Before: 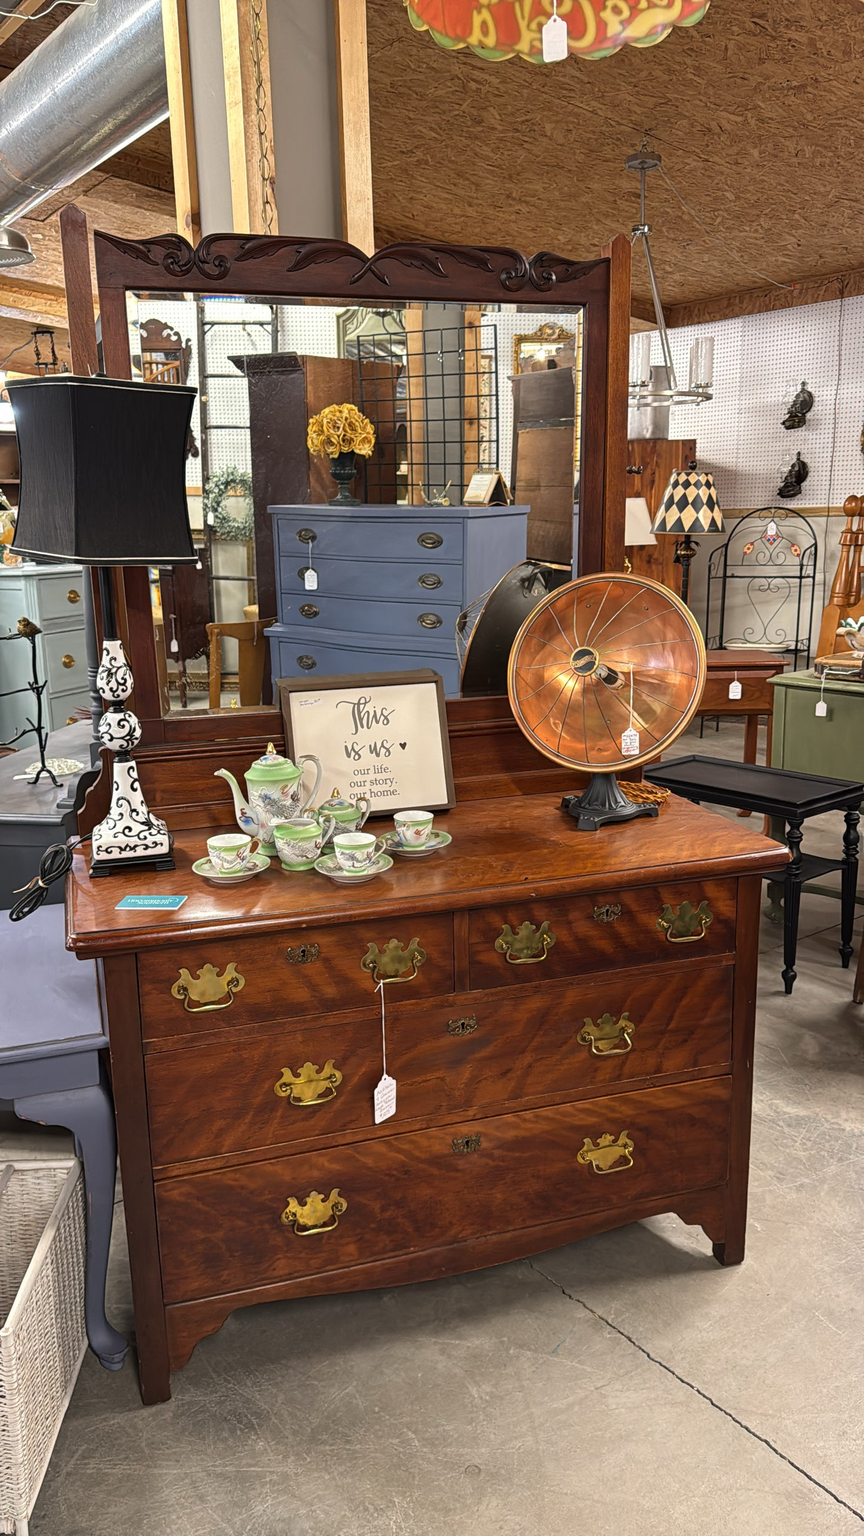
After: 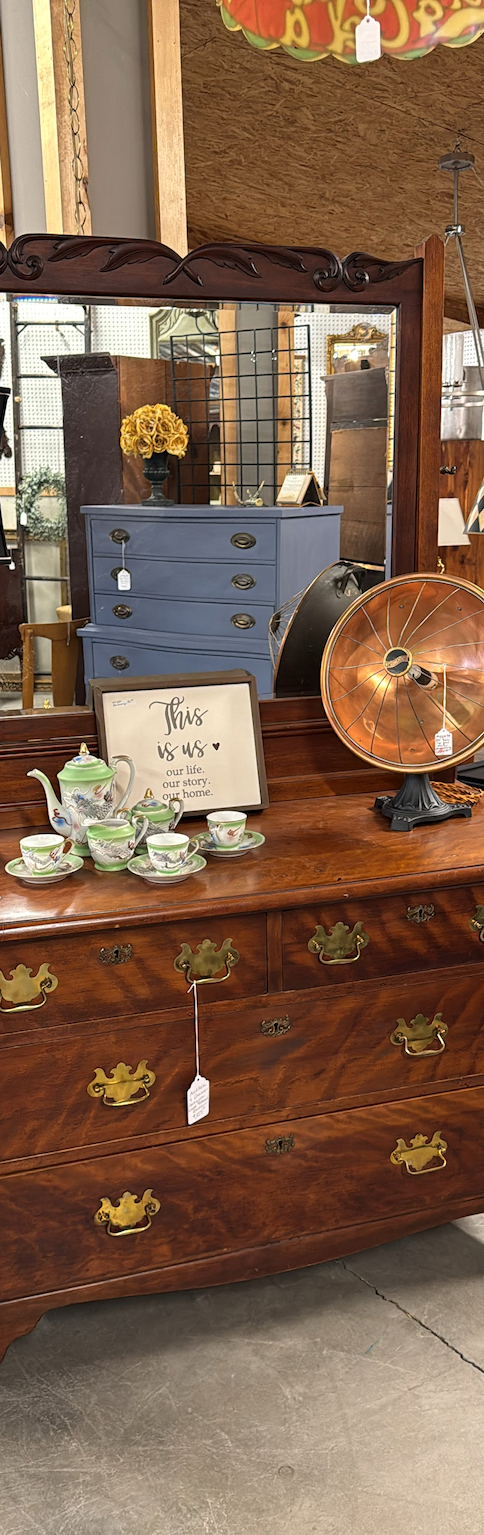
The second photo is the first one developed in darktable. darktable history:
contrast equalizer: octaves 7, y [[0.6 ×6], [0.55 ×6], [0 ×6], [0 ×6], [0 ×6]], mix 0.15
crop: left 21.674%, right 22.086%
